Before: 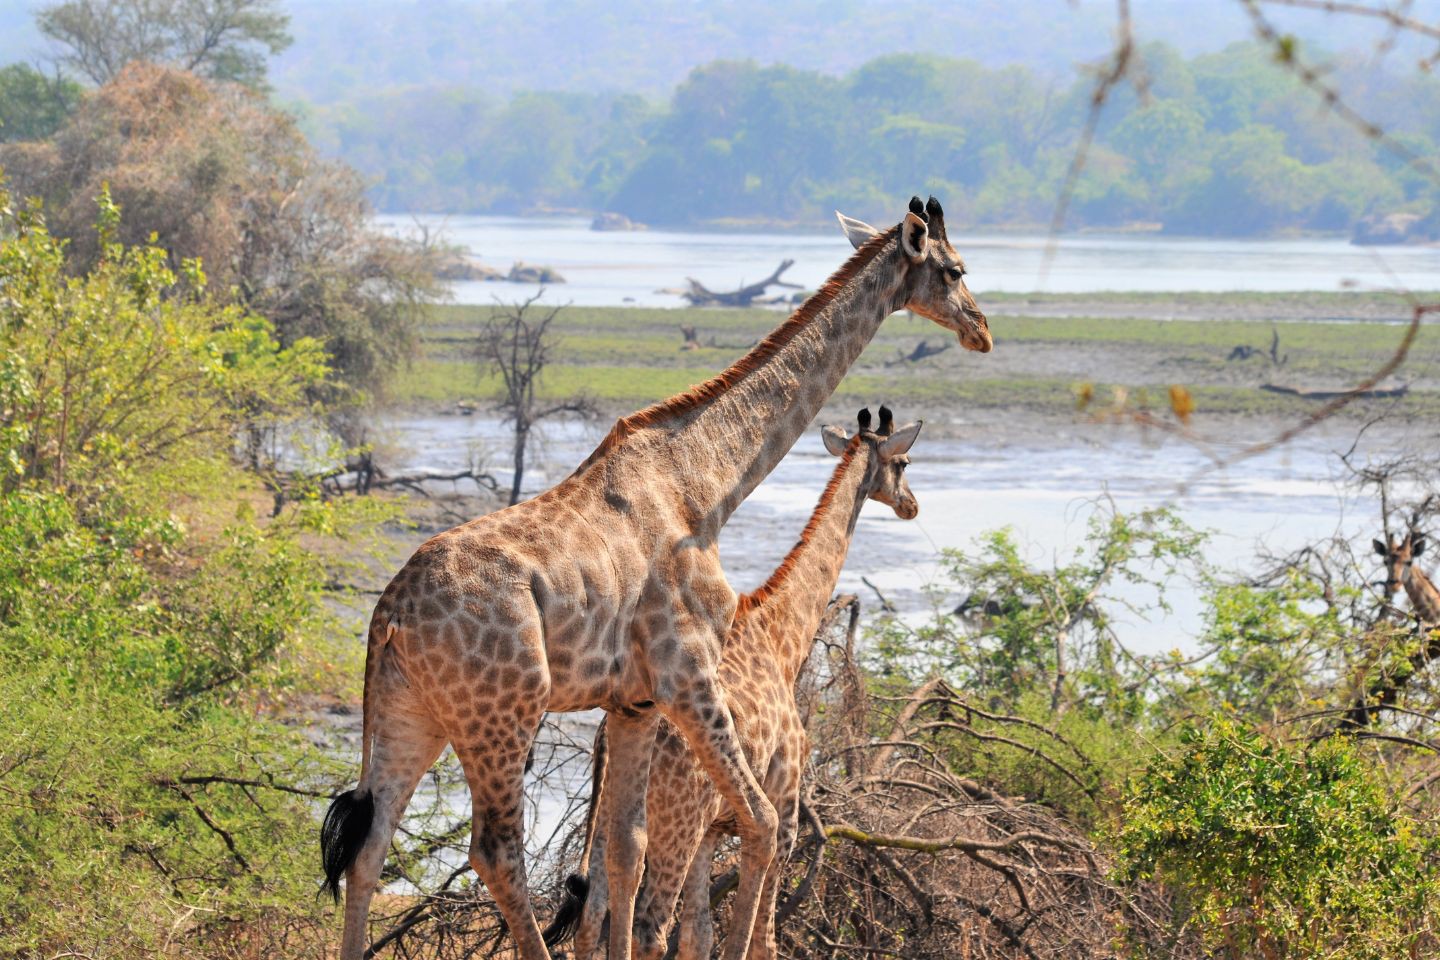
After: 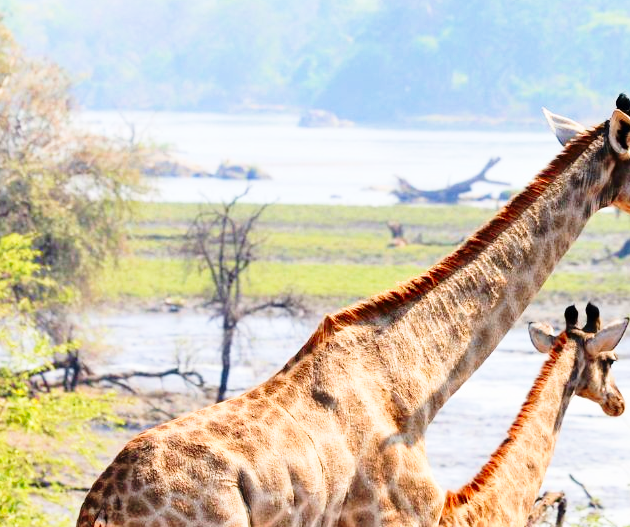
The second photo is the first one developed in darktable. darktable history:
base curve: curves: ch0 [(0, 0) (0.028, 0.03) (0.121, 0.232) (0.46, 0.748) (0.859, 0.968) (1, 1)], preserve colors none
velvia: strength 39.94%
contrast brightness saturation: contrast 0.125, brightness -0.056, saturation 0.15
crop: left 20.395%, top 10.791%, right 35.839%, bottom 34.268%
